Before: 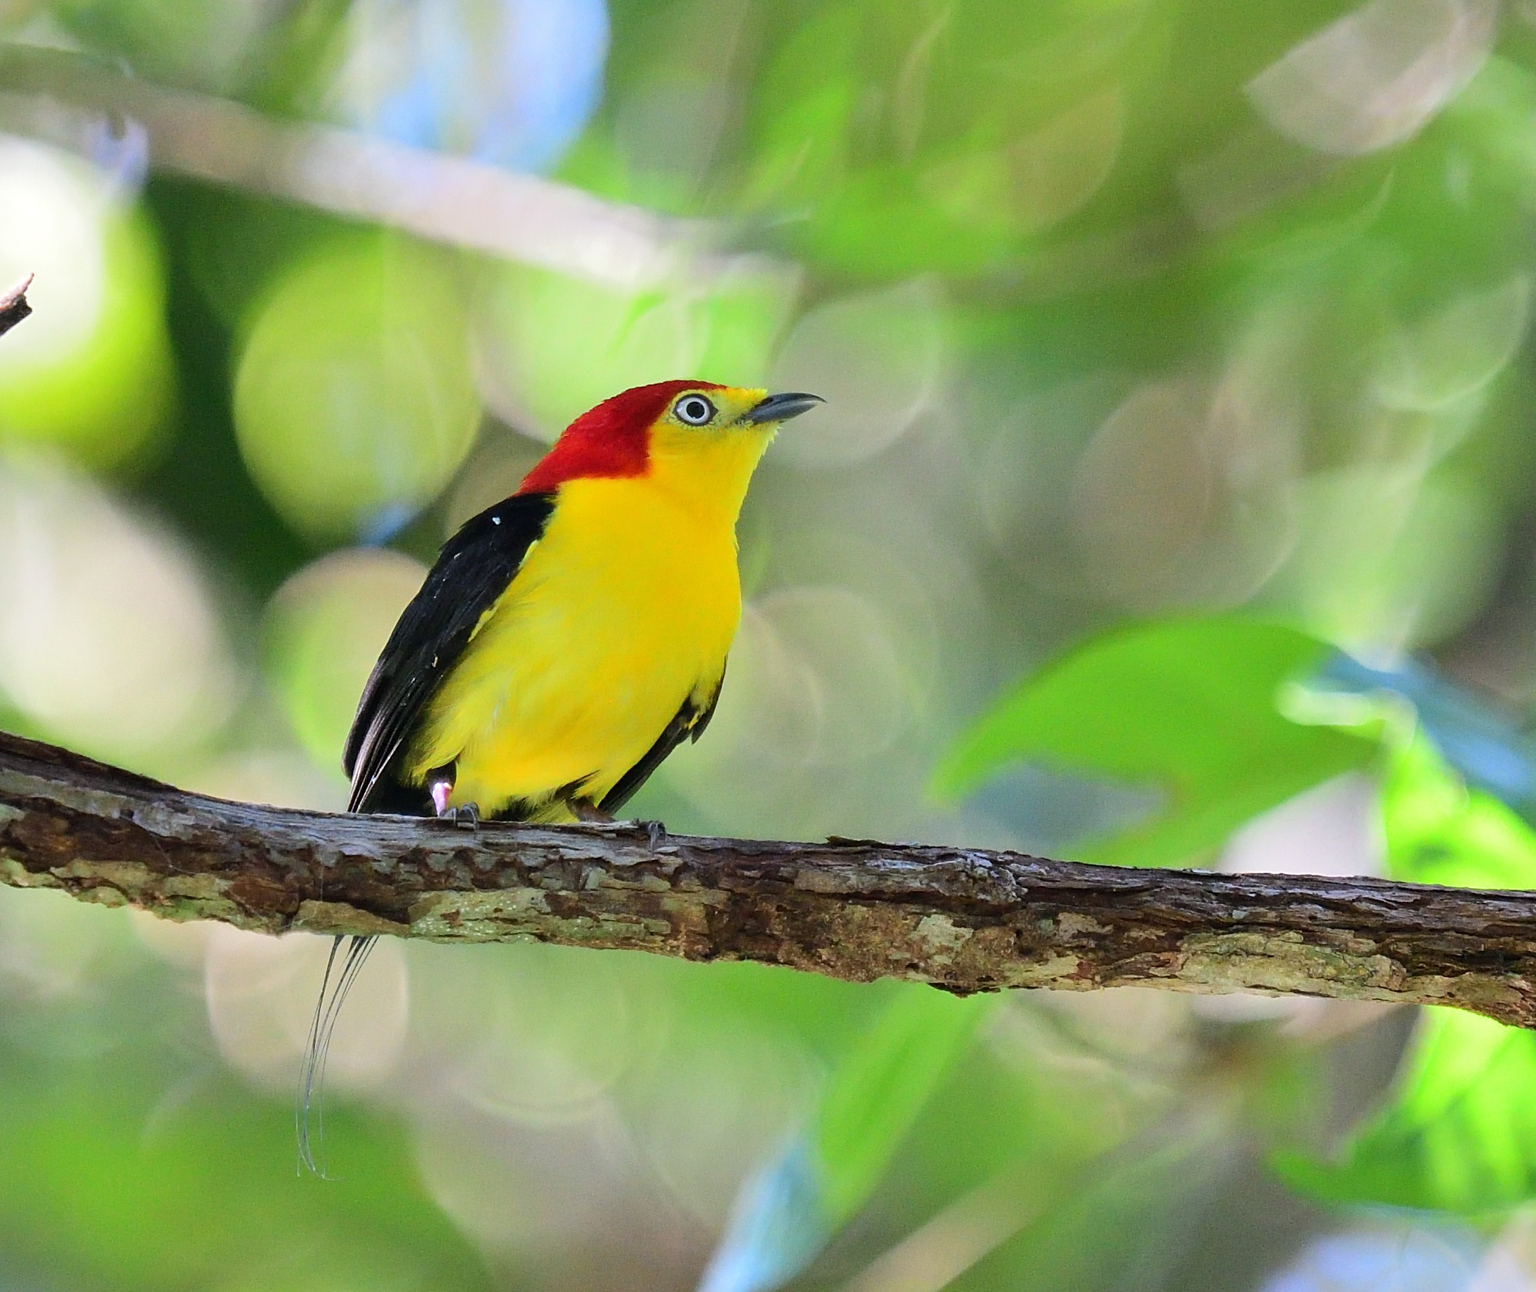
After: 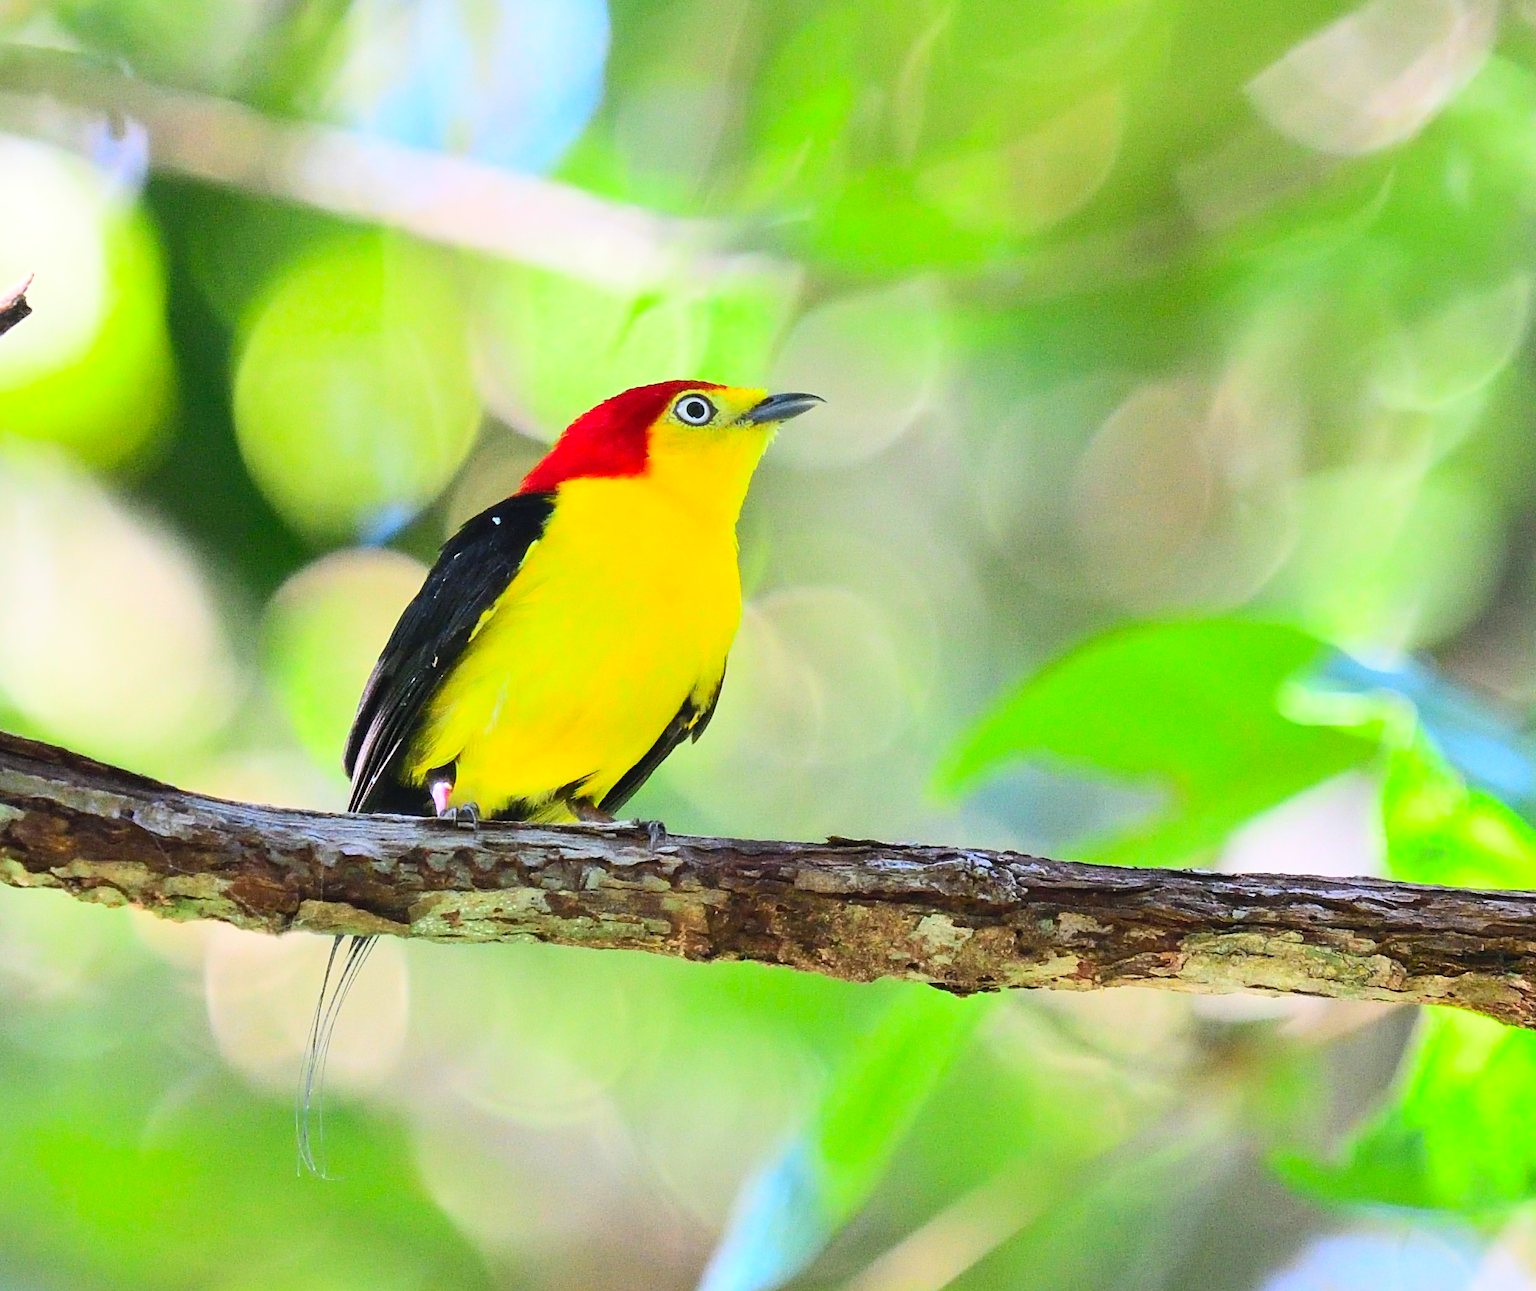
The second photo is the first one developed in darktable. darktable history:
contrast brightness saturation: contrast 0.237, brightness 0.261, saturation 0.391
